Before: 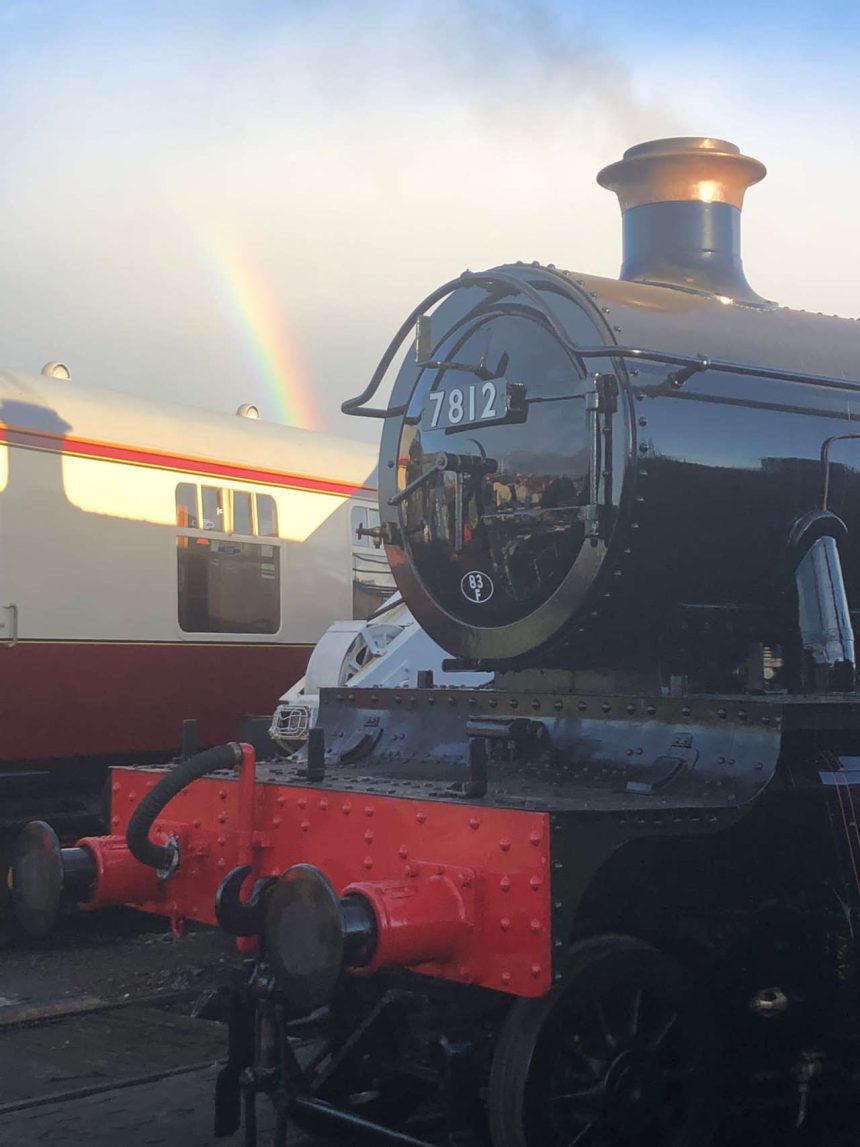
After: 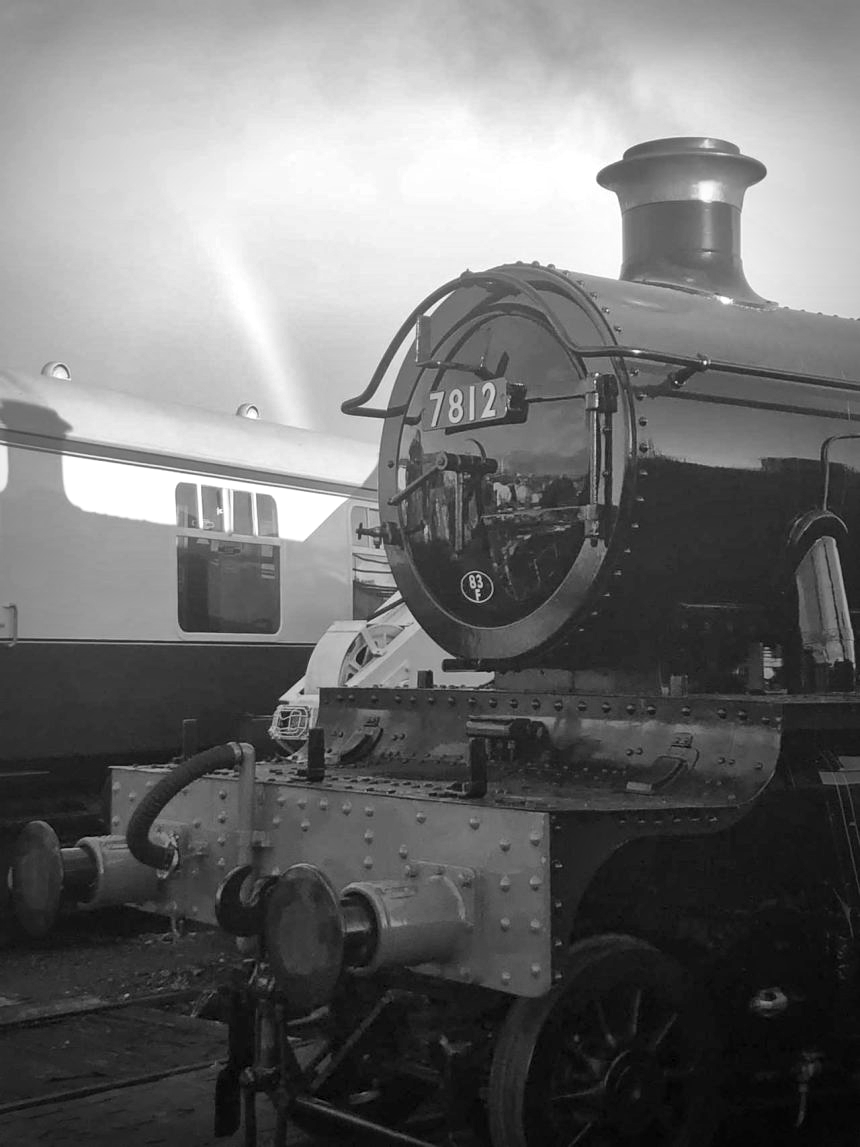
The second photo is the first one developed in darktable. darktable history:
local contrast: mode bilateral grid, contrast 20, coarseness 50, detail 171%, midtone range 0.2
monochrome: on, module defaults
vignetting: automatic ratio true
